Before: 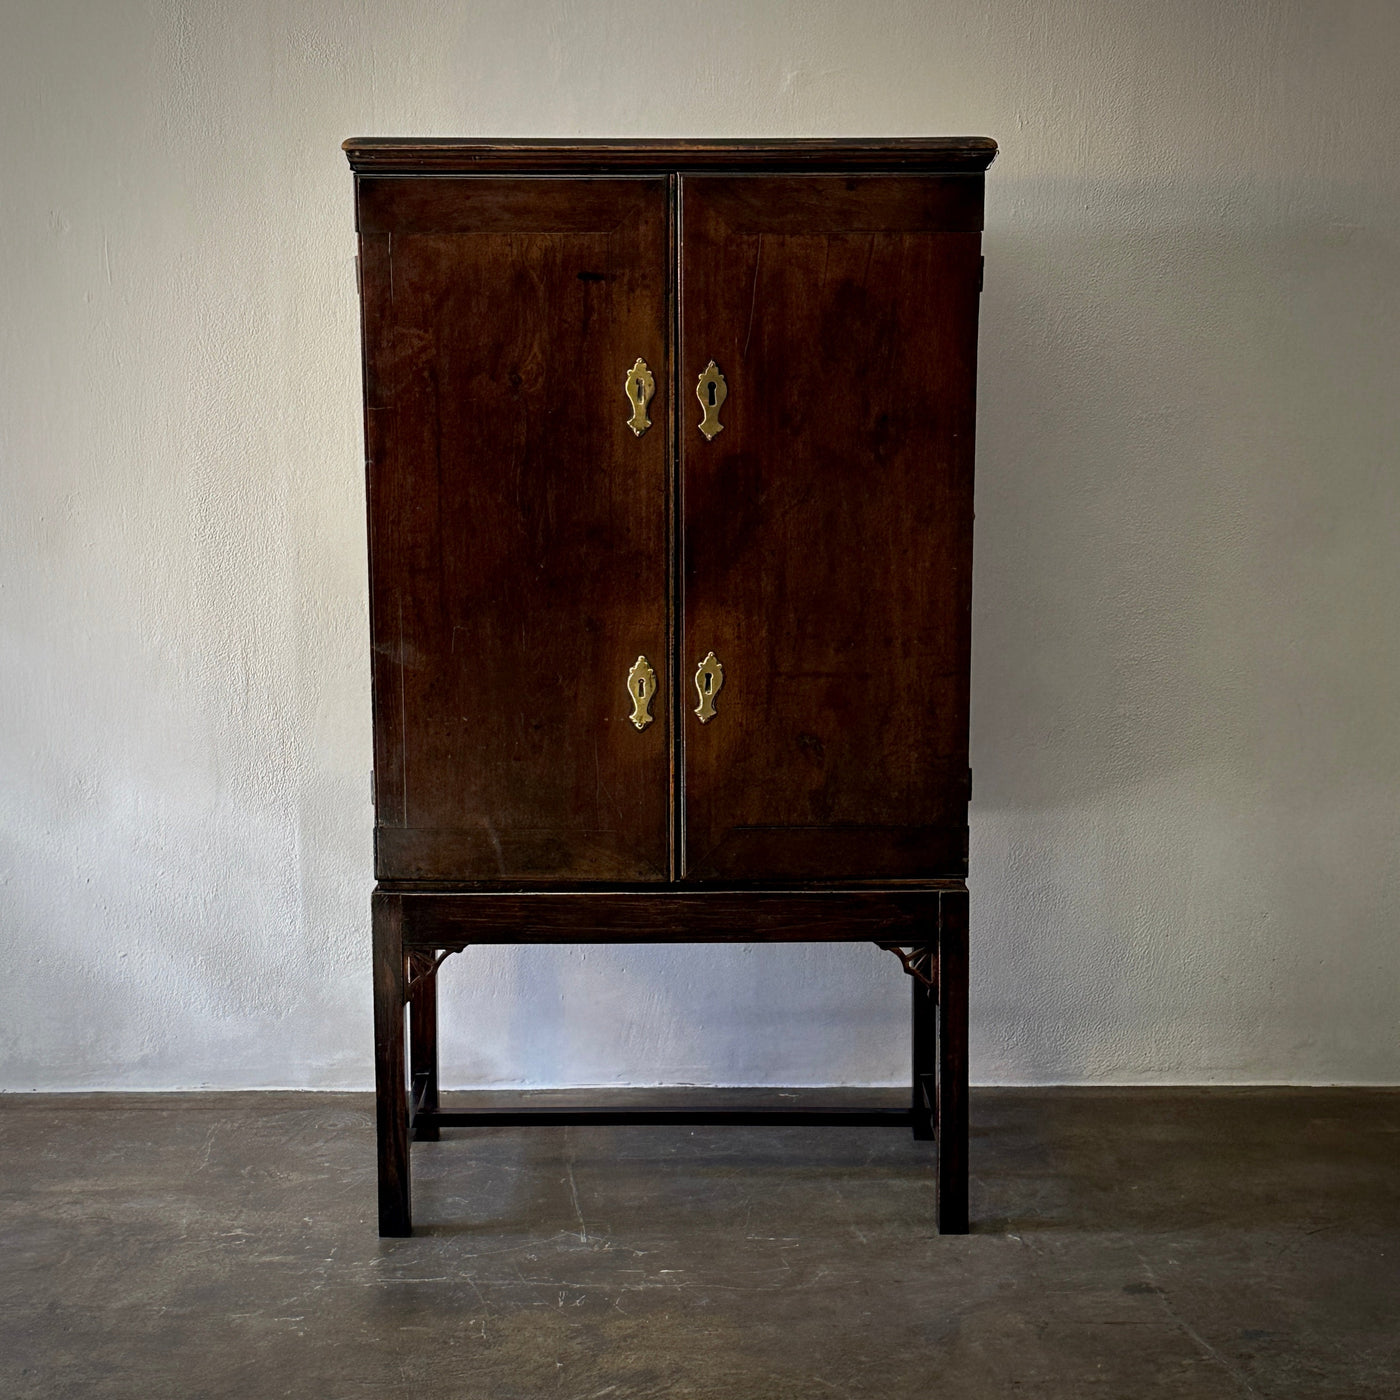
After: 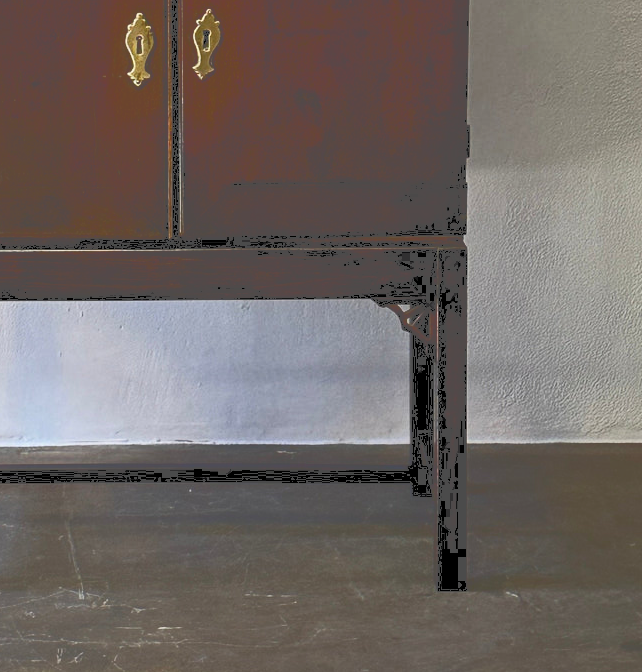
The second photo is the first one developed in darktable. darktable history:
crop: left 35.921%, top 45.936%, right 18.175%, bottom 6.04%
tone curve: curves: ch0 [(0, 0) (0.003, 0.319) (0.011, 0.319) (0.025, 0.319) (0.044, 0.323) (0.069, 0.324) (0.1, 0.328) (0.136, 0.329) (0.177, 0.337) (0.224, 0.351) (0.277, 0.373) (0.335, 0.413) (0.399, 0.458) (0.468, 0.533) (0.543, 0.617) (0.623, 0.71) (0.709, 0.783) (0.801, 0.849) (0.898, 0.911) (1, 1)], color space Lab, independent channels, preserve colors none
